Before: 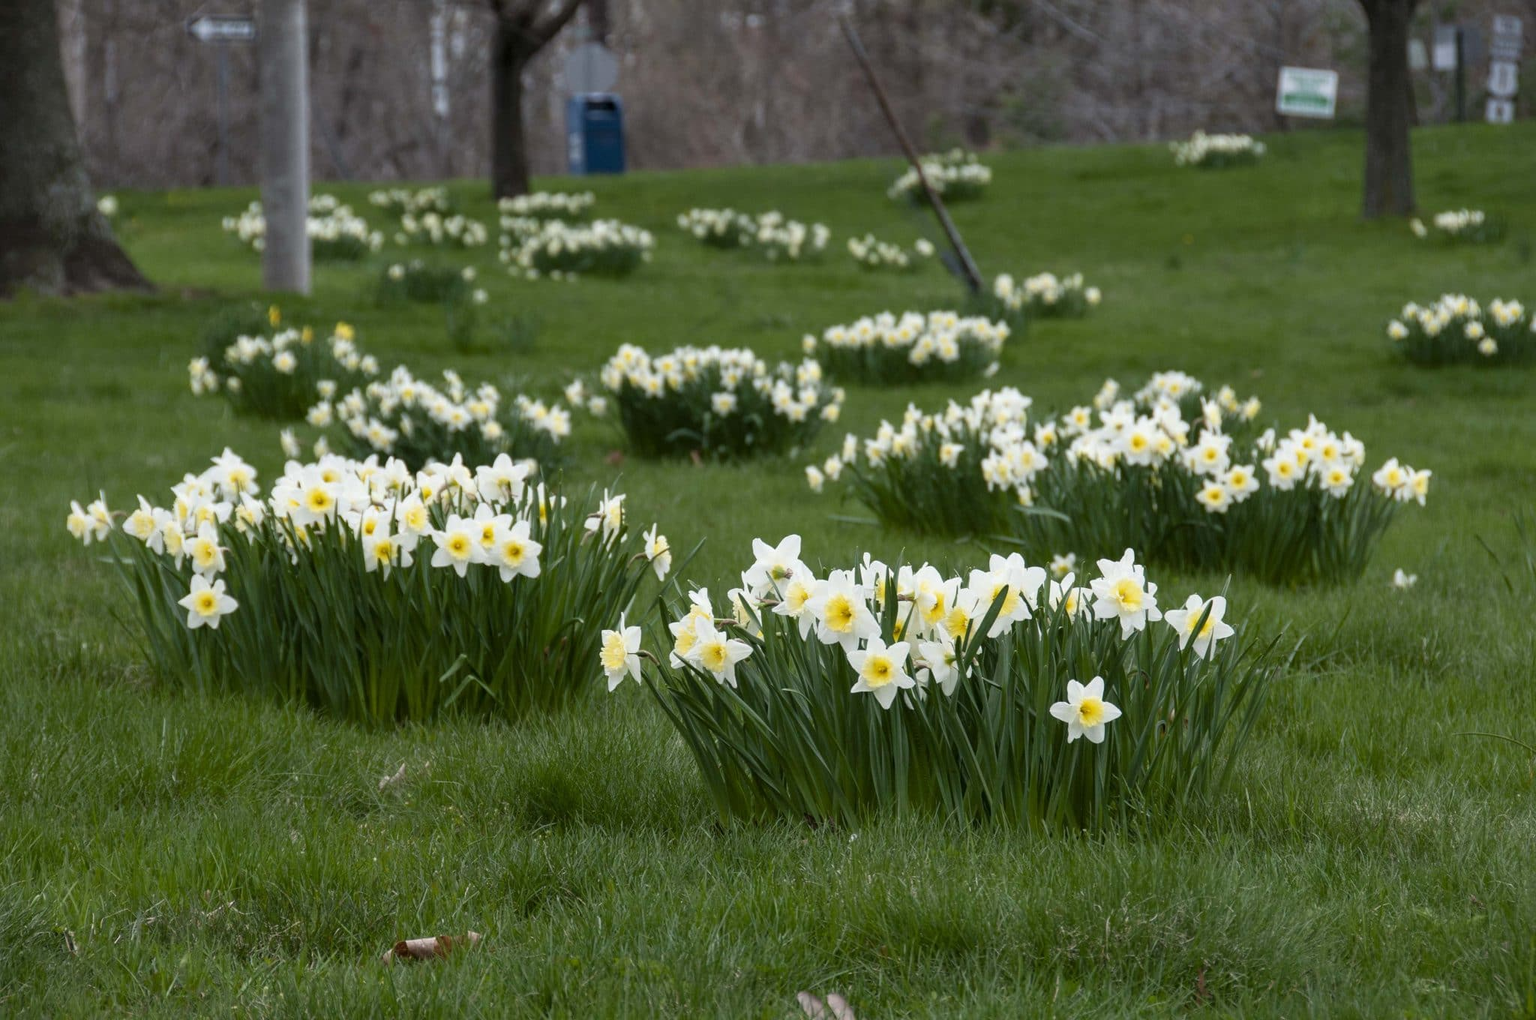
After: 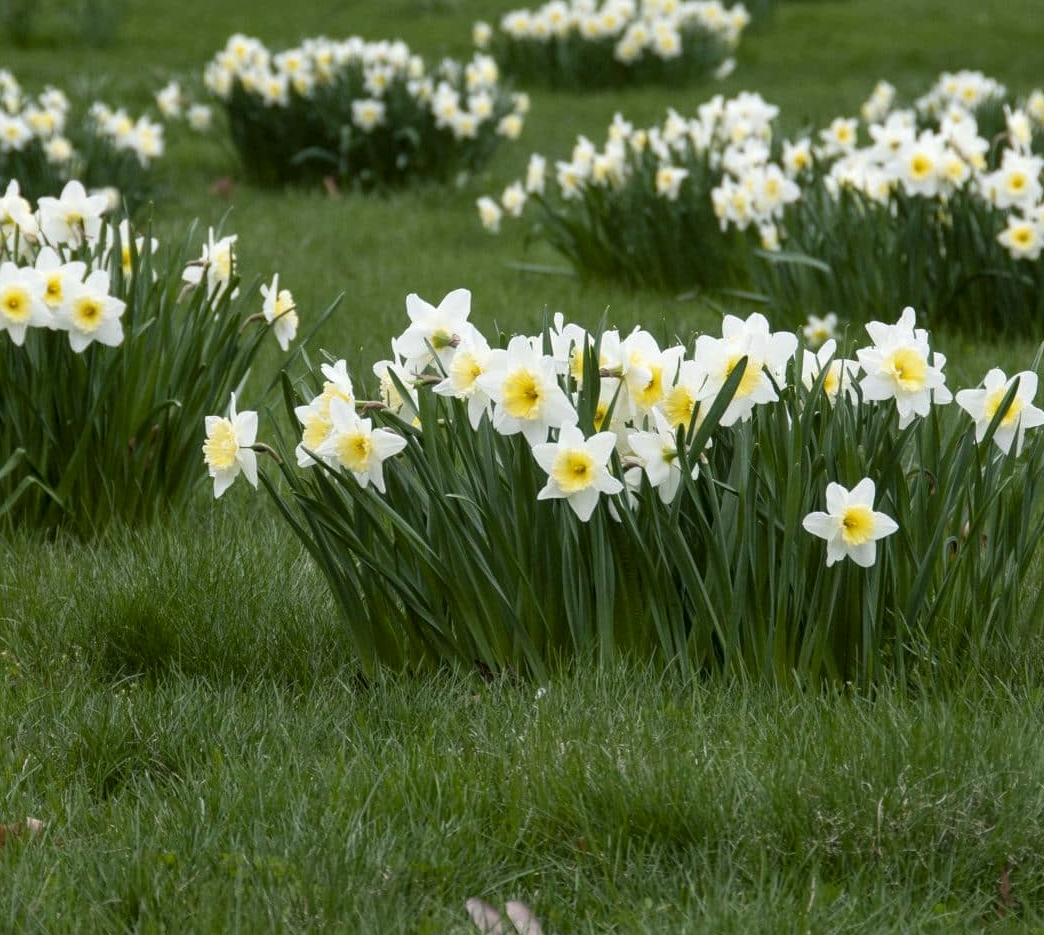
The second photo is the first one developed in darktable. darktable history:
crop and rotate: left 29.167%, top 31.224%, right 19.822%
exposure: compensate highlight preservation false
local contrast: highlights 105%, shadows 100%, detail 119%, midtone range 0.2
